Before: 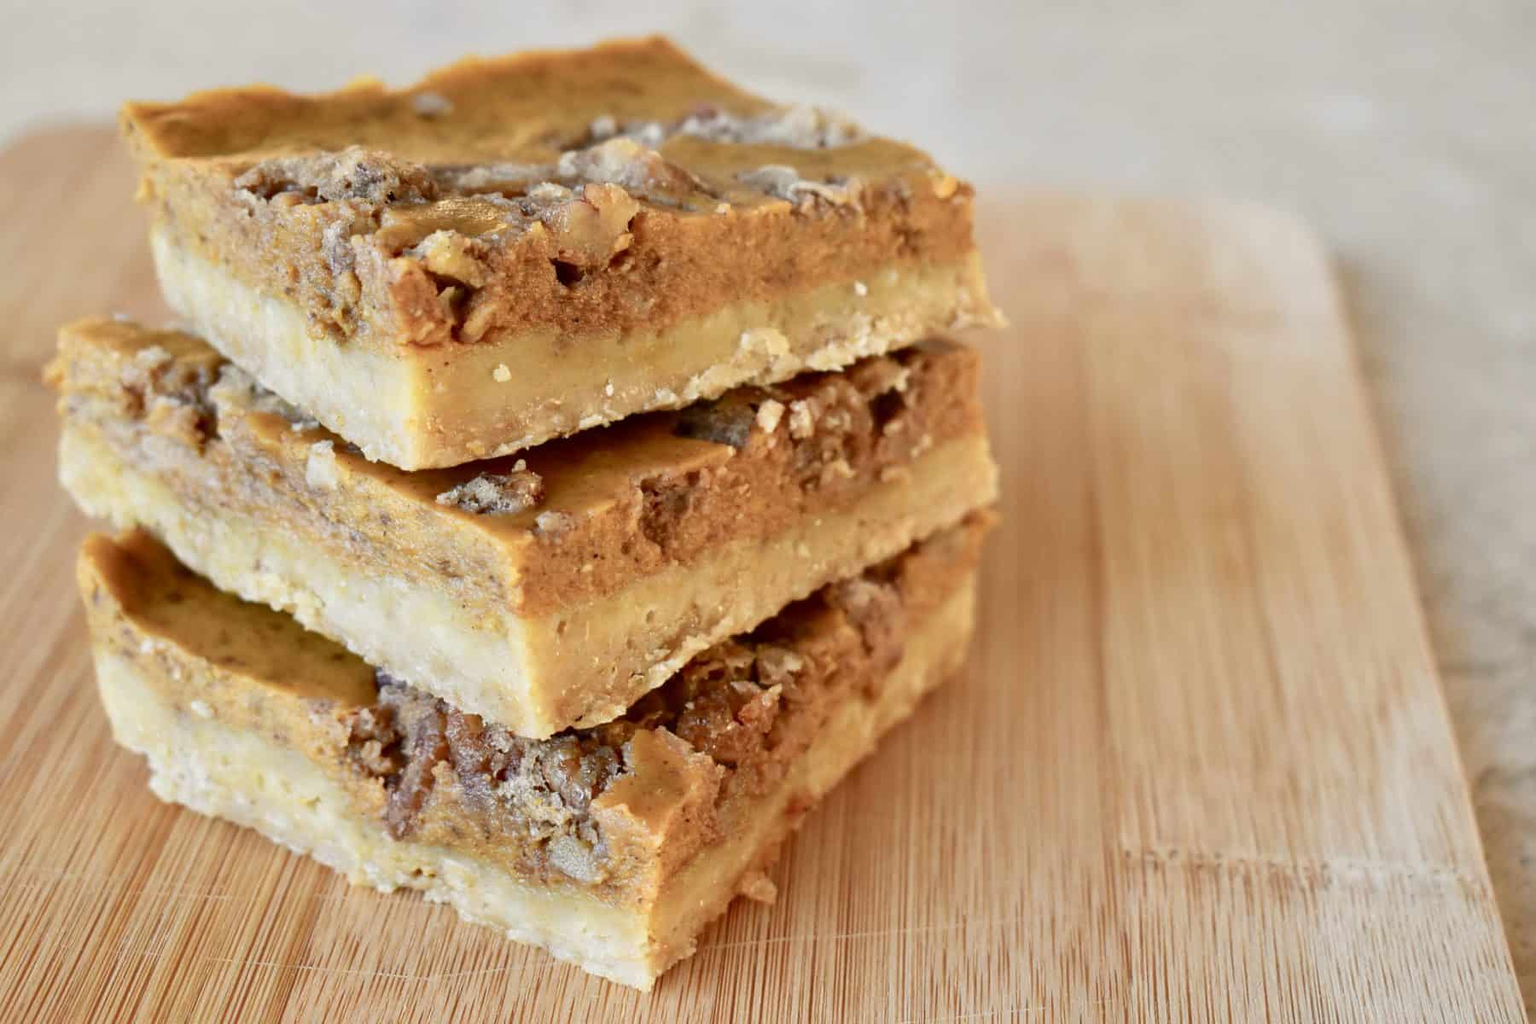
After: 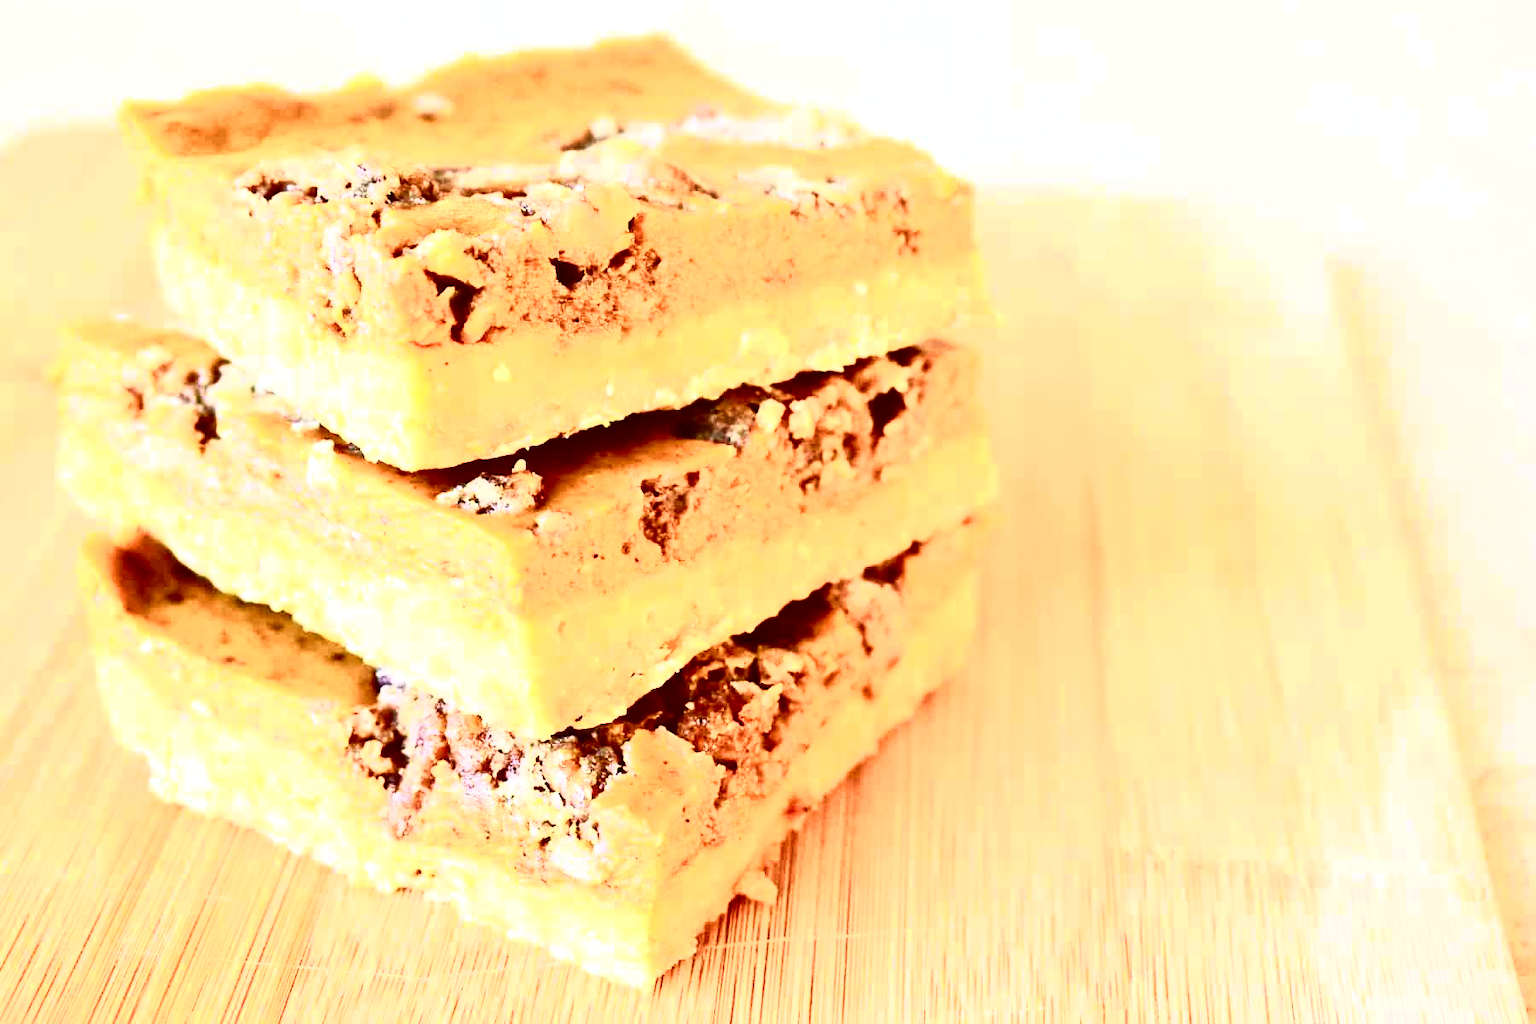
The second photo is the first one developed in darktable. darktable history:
exposure: black level correction 0, exposure 0.951 EV, compensate exposure bias true, compensate highlight preservation false
tone curve: curves: ch0 [(0, 0) (0.051, 0.027) (0.096, 0.071) (0.241, 0.247) (0.455, 0.52) (0.594, 0.692) (0.715, 0.845) (0.84, 0.936) (1, 1)]; ch1 [(0, 0) (0.1, 0.038) (0.318, 0.243) (0.399, 0.351) (0.478, 0.469) (0.499, 0.499) (0.534, 0.549) (0.565, 0.605) (0.601, 0.644) (0.666, 0.701) (1, 1)]; ch2 [(0, 0) (0.453, 0.45) (0.479, 0.483) (0.504, 0.499) (0.52, 0.508) (0.561, 0.573) (0.592, 0.617) (0.824, 0.815) (1, 1)], color space Lab, independent channels, preserve colors none
contrast brightness saturation: contrast 0.399, brightness 0.047, saturation 0.259
